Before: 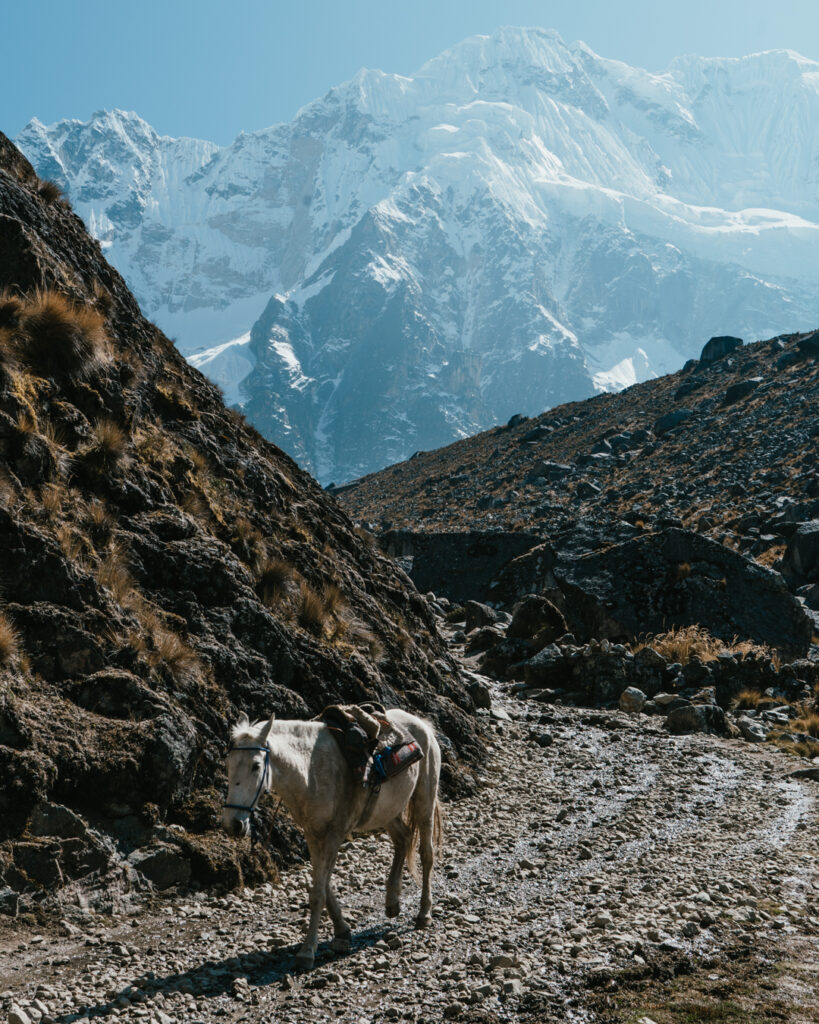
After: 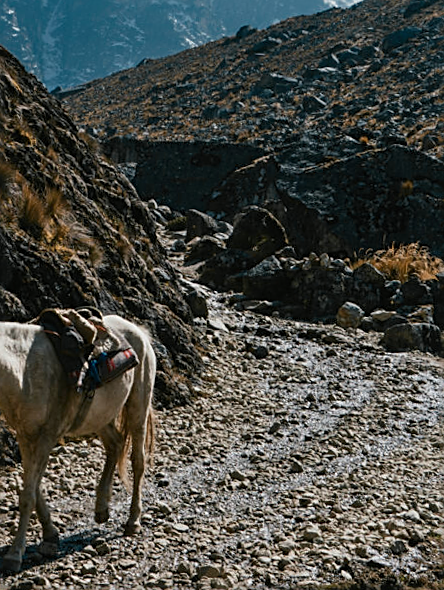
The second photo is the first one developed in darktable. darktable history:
crop: left 34.479%, top 38.822%, right 13.718%, bottom 5.172%
sharpen: on, module defaults
color zones: curves: ch0 [(0, 0.499) (0.143, 0.5) (0.286, 0.5) (0.429, 0.476) (0.571, 0.284) (0.714, 0.243) (0.857, 0.449) (1, 0.499)]; ch1 [(0, 0.532) (0.143, 0.645) (0.286, 0.696) (0.429, 0.211) (0.571, 0.504) (0.714, 0.493) (0.857, 0.495) (1, 0.532)]; ch2 [(0, 0.5) (0.143, 0.5) (0.286, 0.427) (0.429, 0.324) (0.571, 0.5) (0.714, 0.5) (0.857, 0.5) (1, 0.5)]
rotate and perspective: rotation 2.27°, automatic cropping off
